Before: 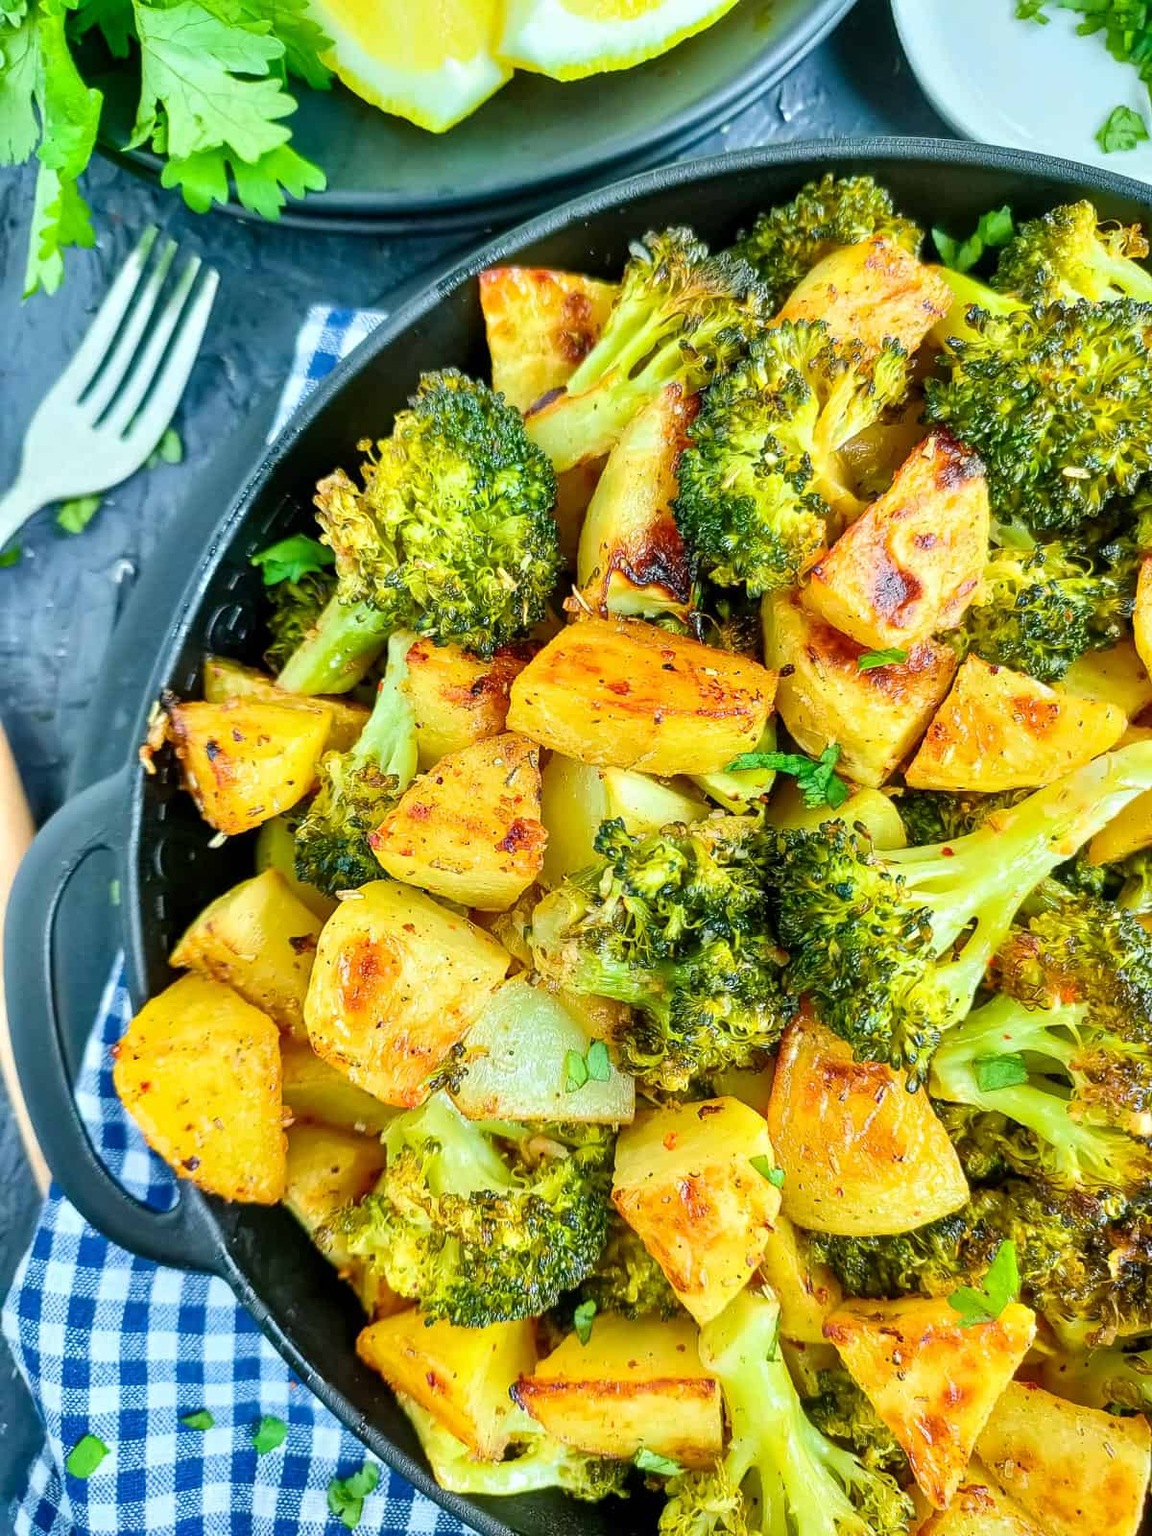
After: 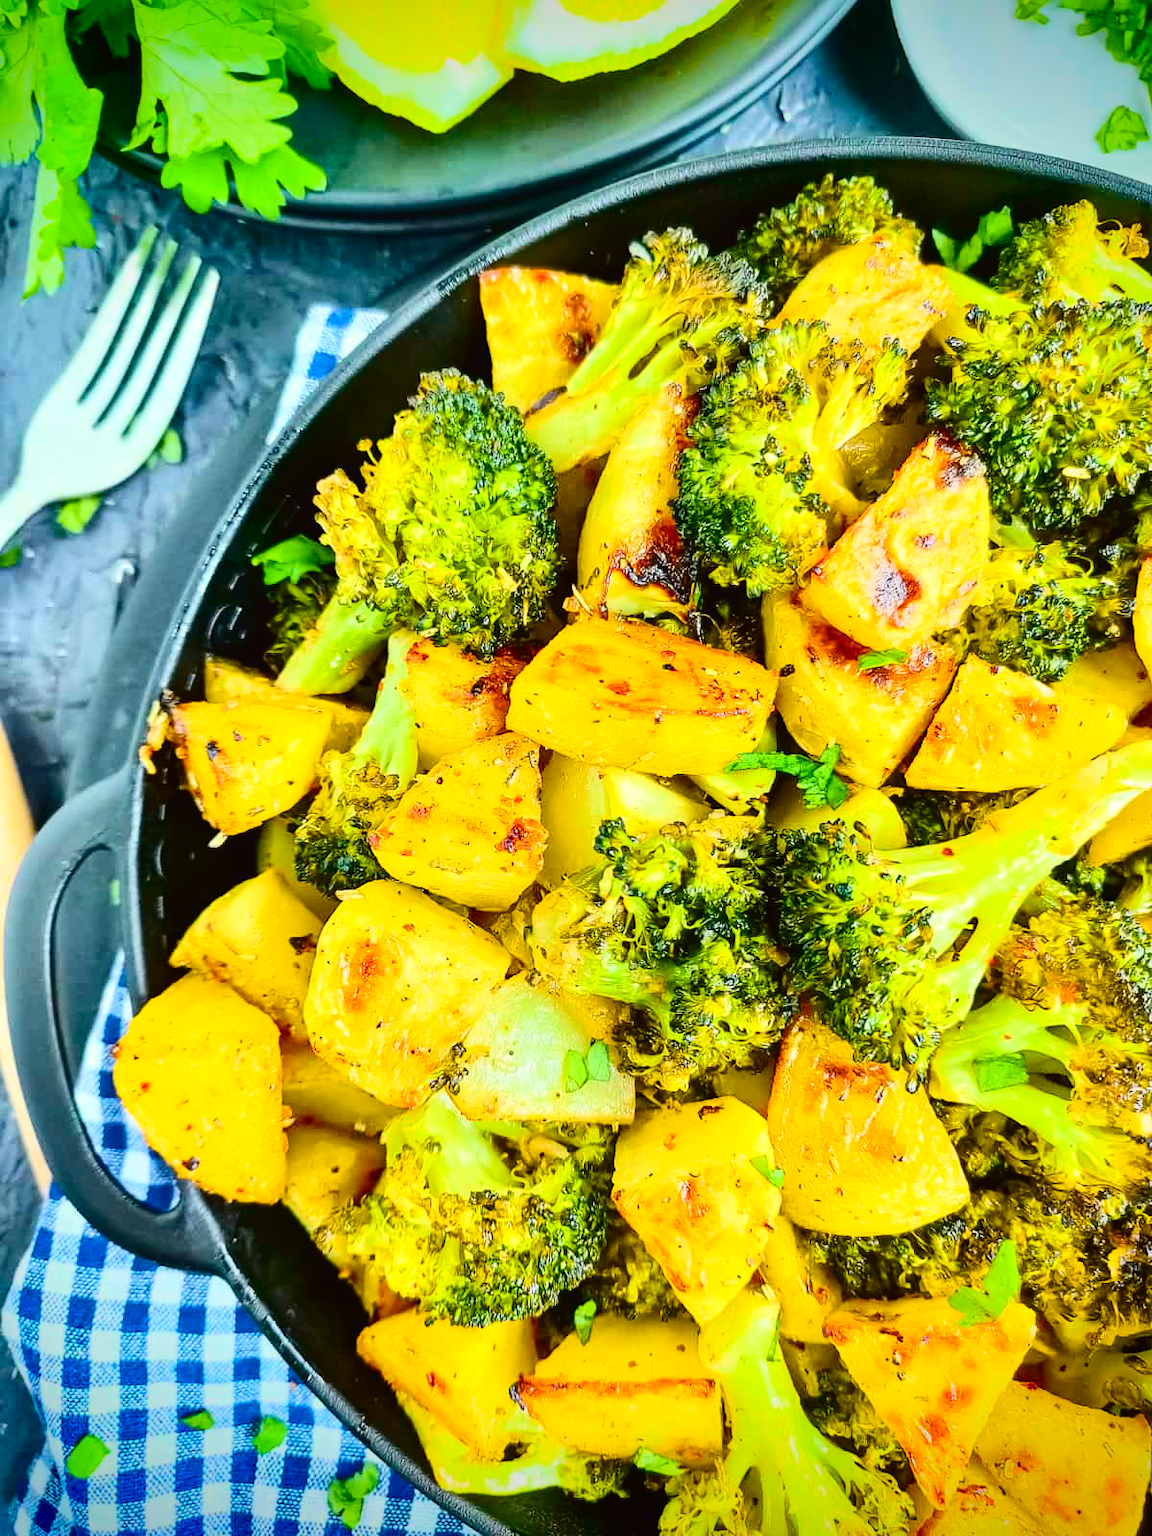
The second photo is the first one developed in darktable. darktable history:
vignetting: fall-off start 88.53%, fall-off radius 44.2%, saturation 0.376, width/height ratio 1.161
white balance: red 1.009, blue 0.985
contrast brightness saturation: contrast 0.01, saturation -0.05
tone curve: curves: ch0 [(0.003, 0.023) (0.071, 0.052) (0.236, 0.197) (0.466, 0.557) (0.631, 0.764) (0.806, 0.906) (1, 1)]; ch1 [(0, 0) (0.262, 0.227) (0.417, 0.386) (0.469, 0.467) (0.502, 0.51) (0.528, 0.521) (0.573, 0.555) (0.605, 0.621) (0.644, 0.671) (0.686, 0.728) (0.994, 0.987)]; ch2 [(0, 0) (0.262, 0.188) (0.385, 0.353) (0.427, 0.424) (0.495, 0.502) (0.531, 0.555) (0.583, 0.632) (0.644, 0.748) (1, 1)], color space Lab, independent channels, preserve colors none
